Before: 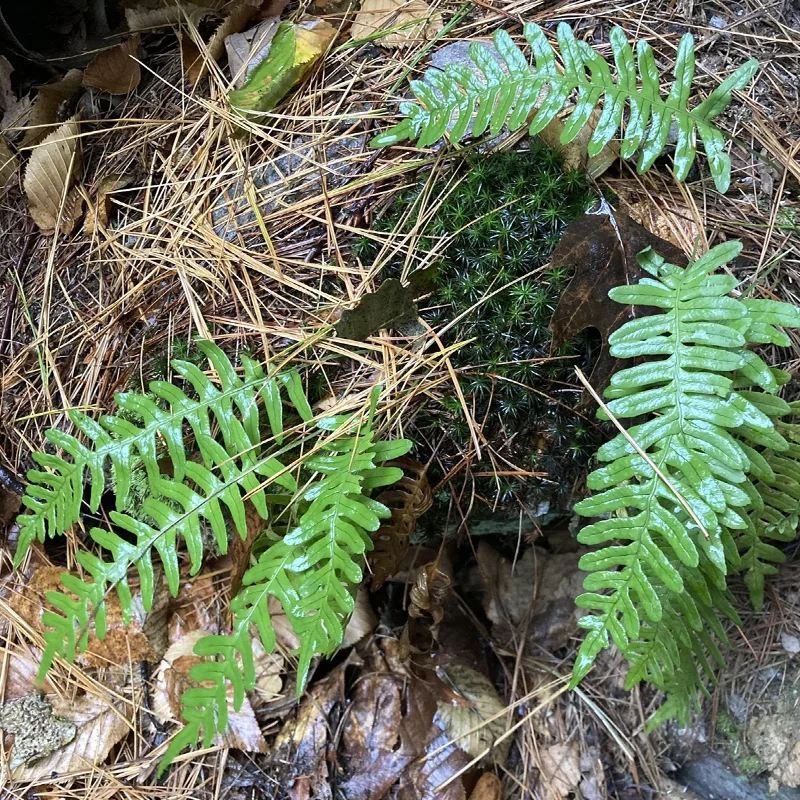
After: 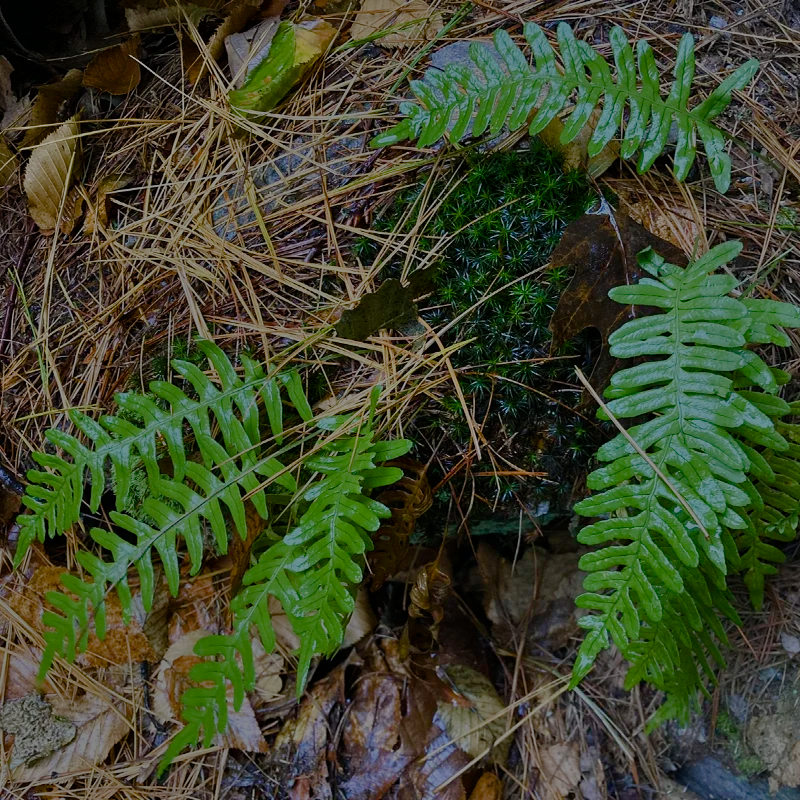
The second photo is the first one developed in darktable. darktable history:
shadows and highlights: white point adjustment -3.66, highlights -63.29, soften with gaussian
color balance rgb: perceptual saturation grading › global saturation 40.35%, perceptual saturation grading › highlights -25.026%, perceptual saturation grading › mid-tones 35.714%, perceptual saturation grading › shadows 36.188%, perceptual brilliance grading › global brilliance -47.892%, global vibrance 20%
